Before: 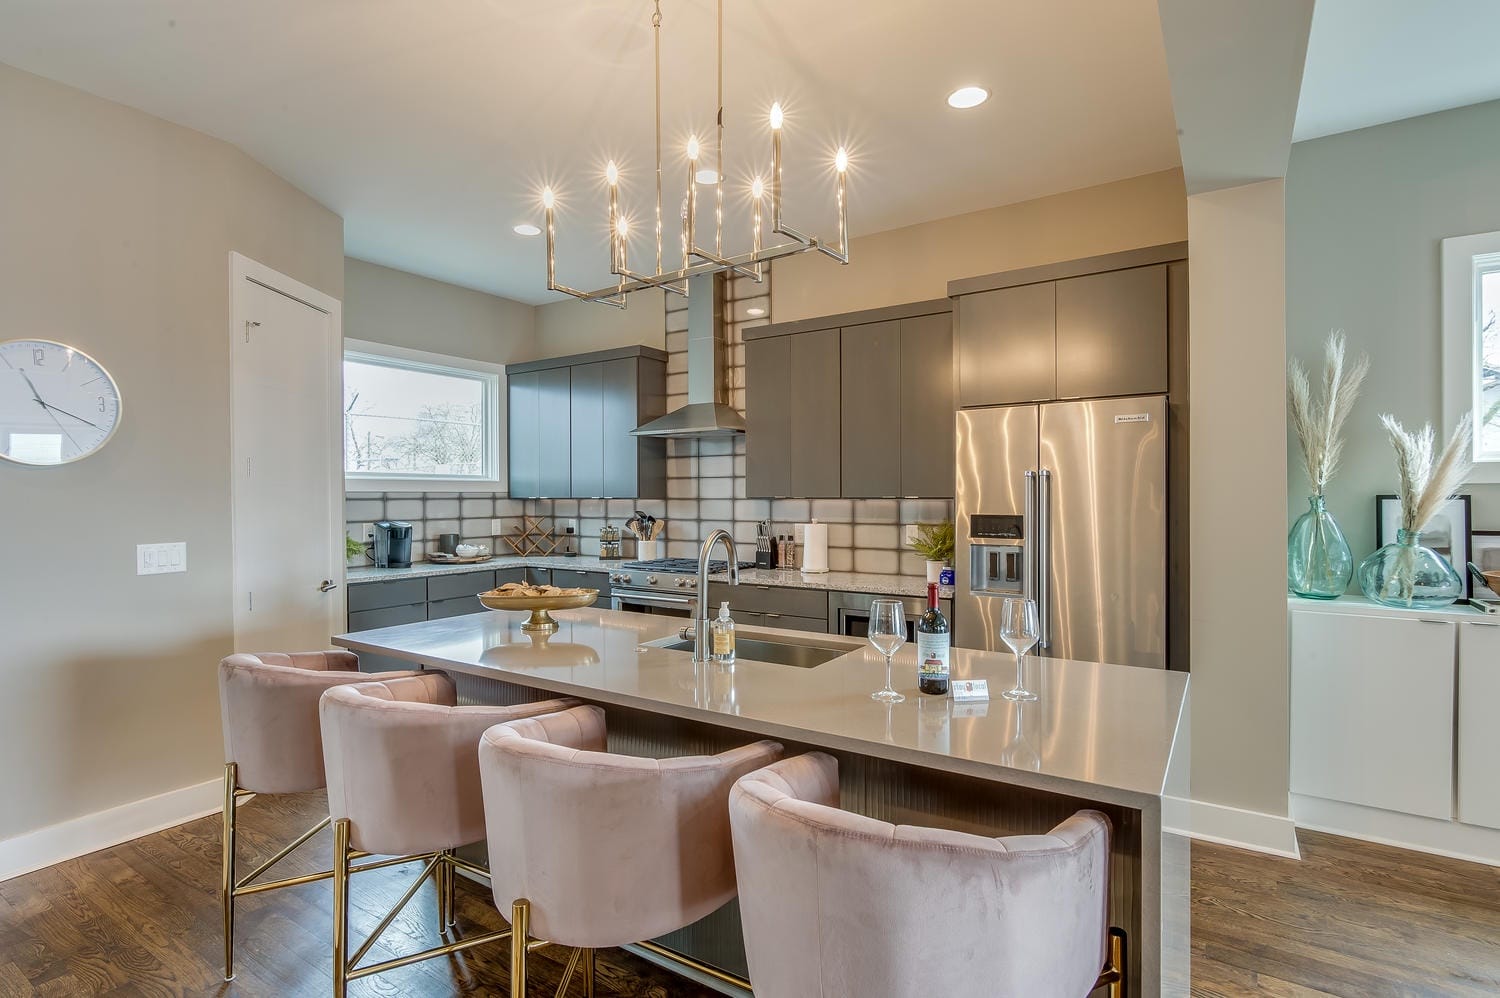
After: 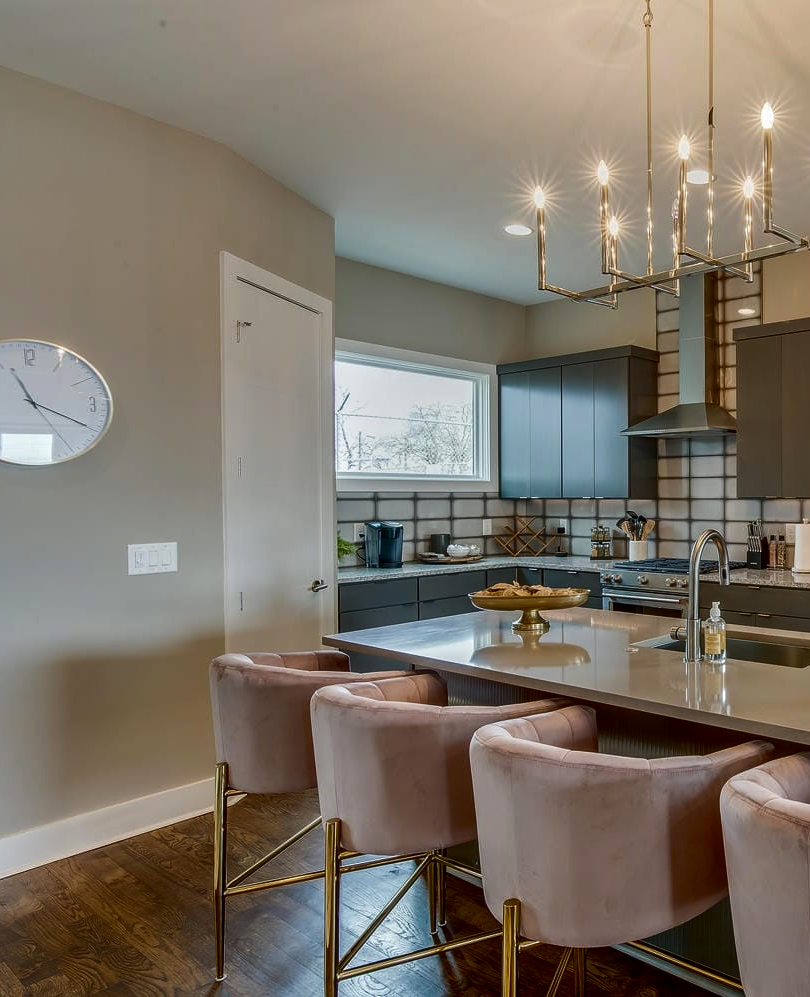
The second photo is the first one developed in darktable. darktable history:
contrast brightness saturation: contrast 0.104, brightness -0.273, saturation 0.147
crop: left 0.652%, right 45.336%, bottom 0.078%
